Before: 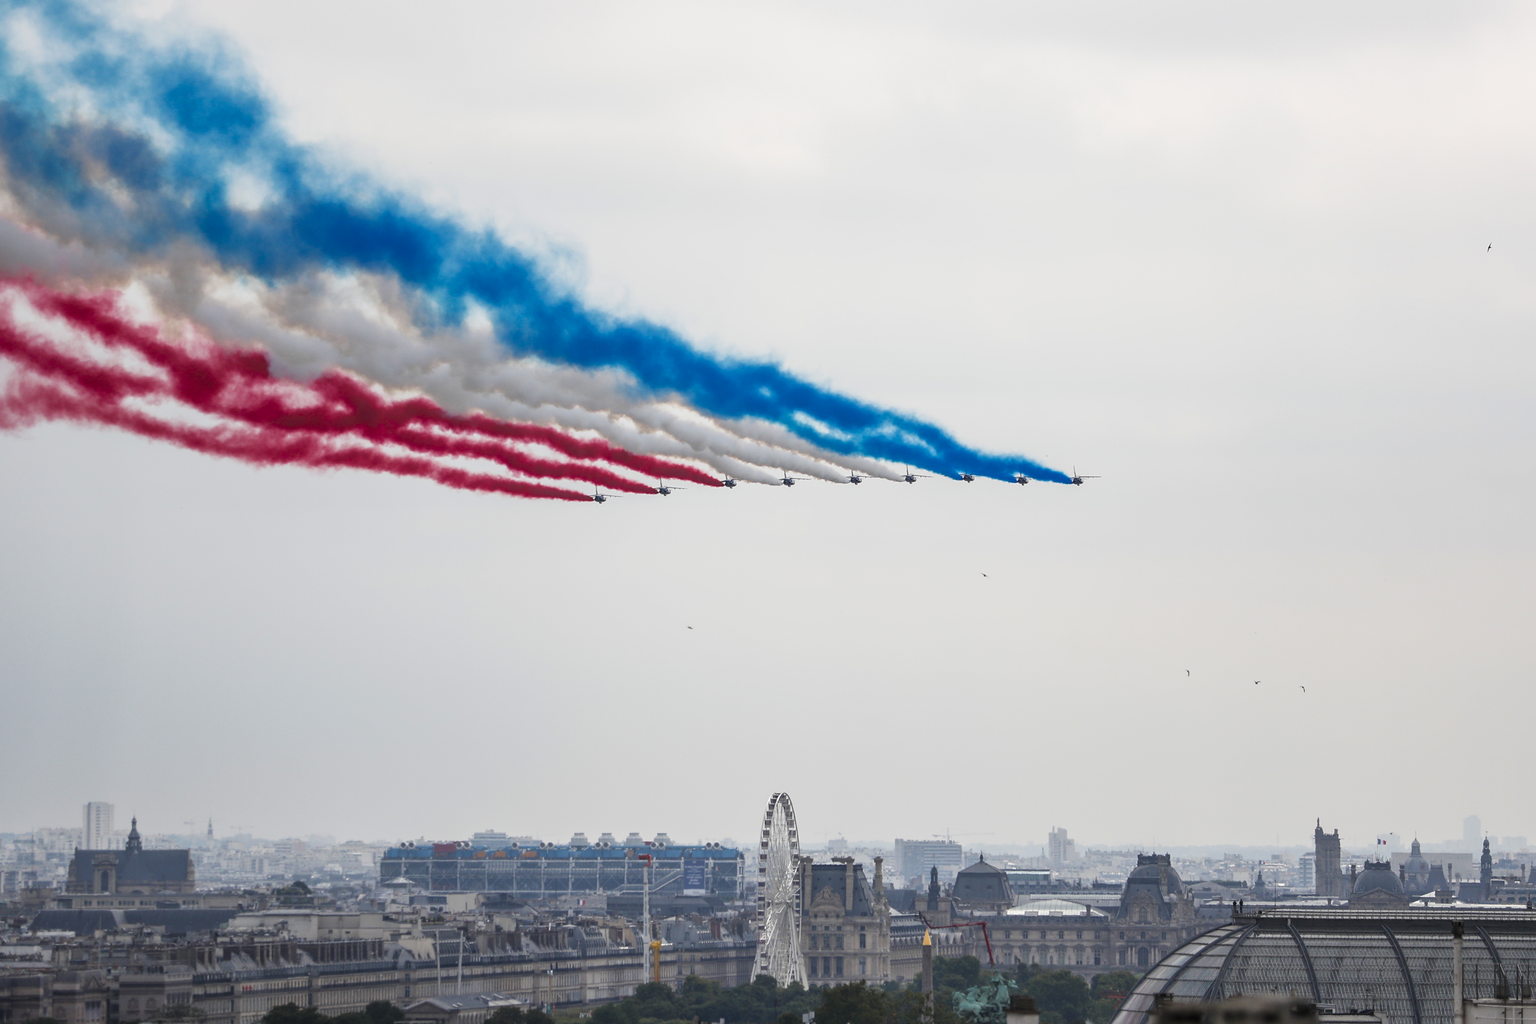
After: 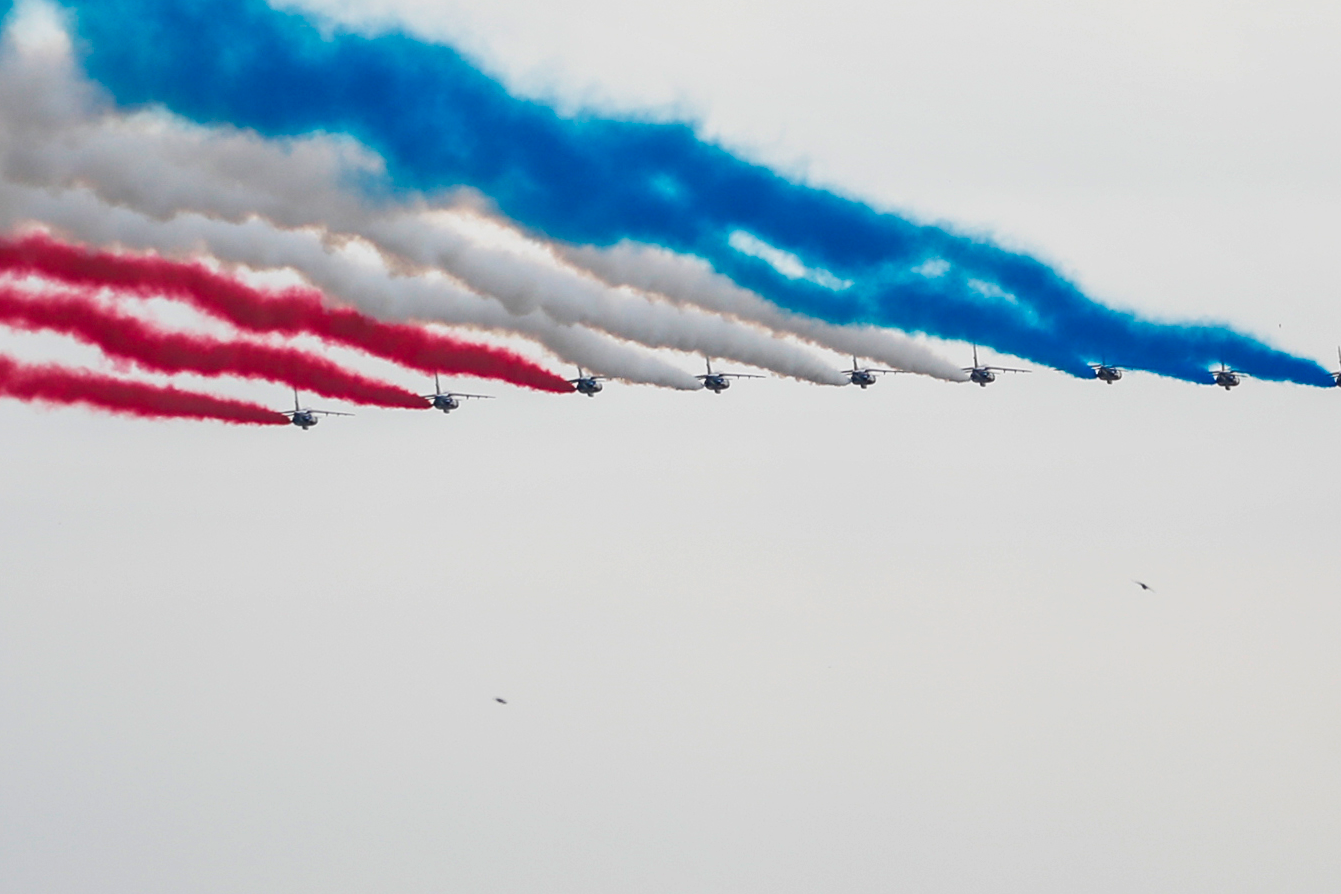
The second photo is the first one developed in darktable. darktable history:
crop: left 30%, top 30%, right 30%, bottom 30%
shadows and highlights: shadows 37.27, highlights -28.18, soften with gaussian
